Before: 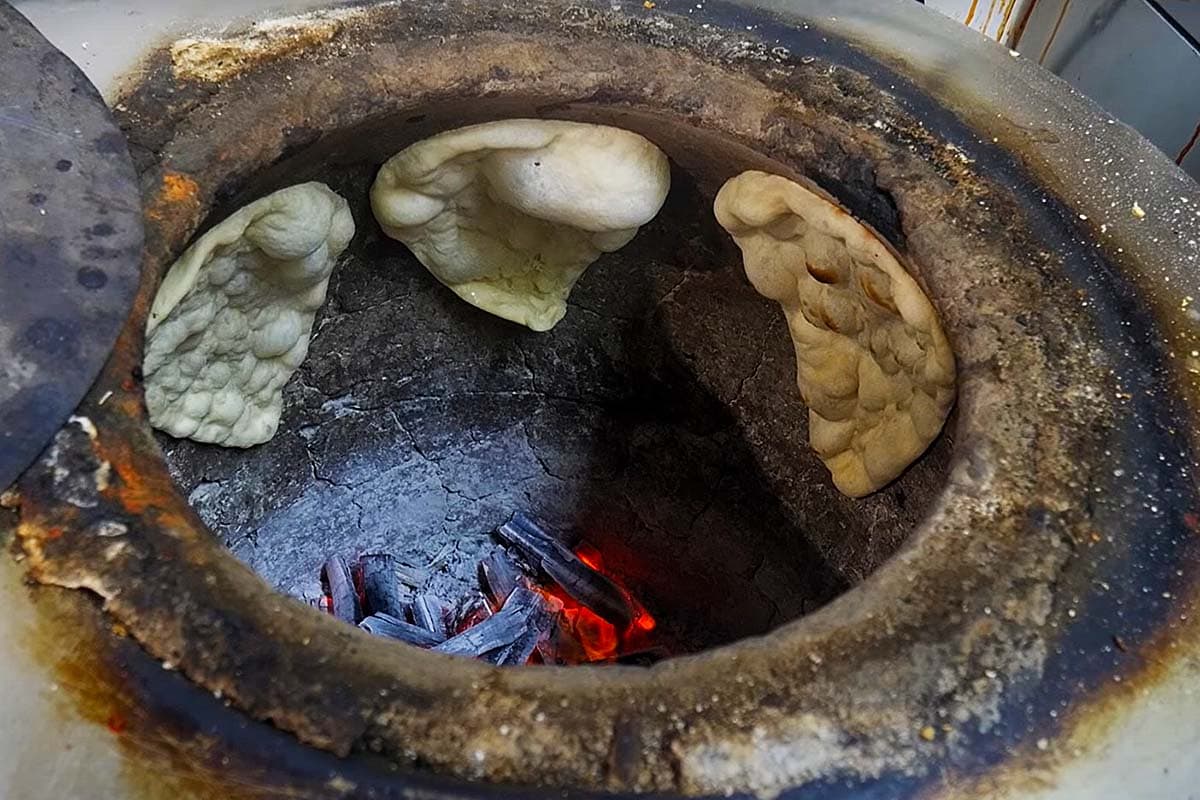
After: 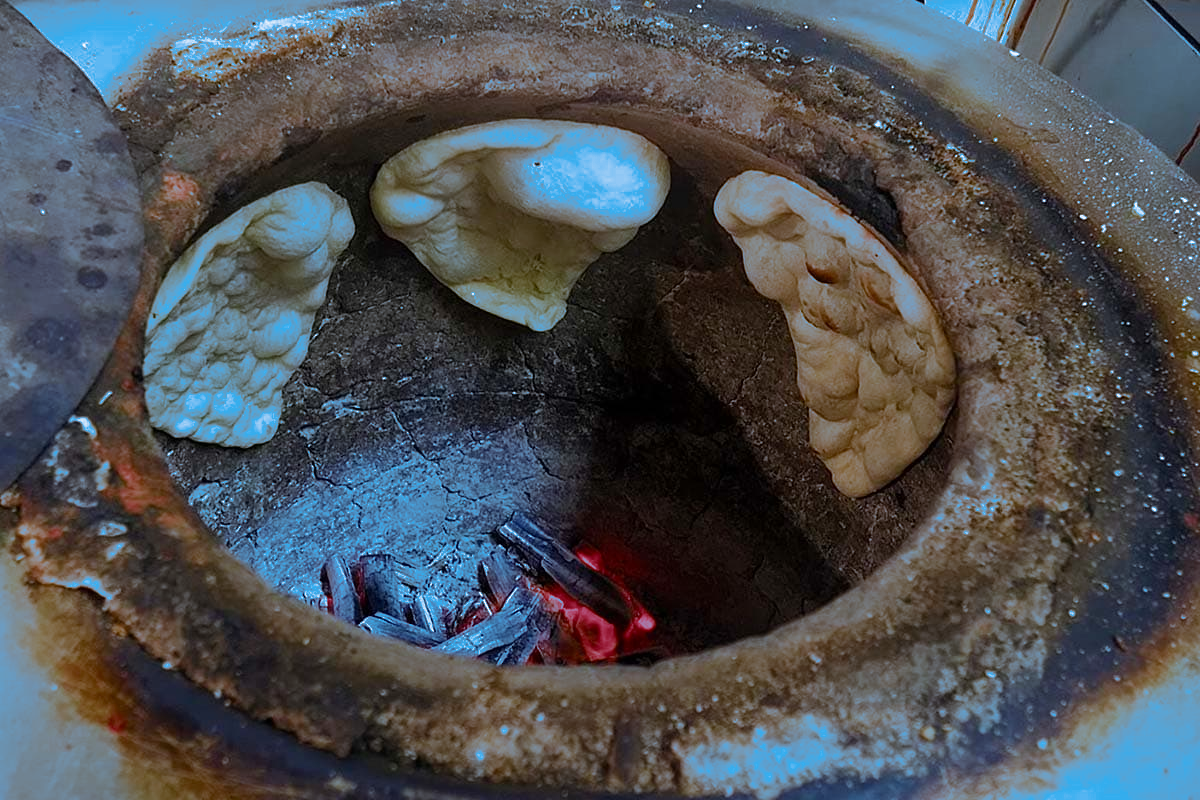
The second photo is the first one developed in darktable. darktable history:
white balance: emerald 1
color correction: highlights a* 0.816, highlights b* 2.78, saturation 1.1
split-toning: shadows › hue 220°, shadows › saturation 0.64, highlights › hue 220°, highlights › saturation 0.64, balance 0, compress 5.22%
